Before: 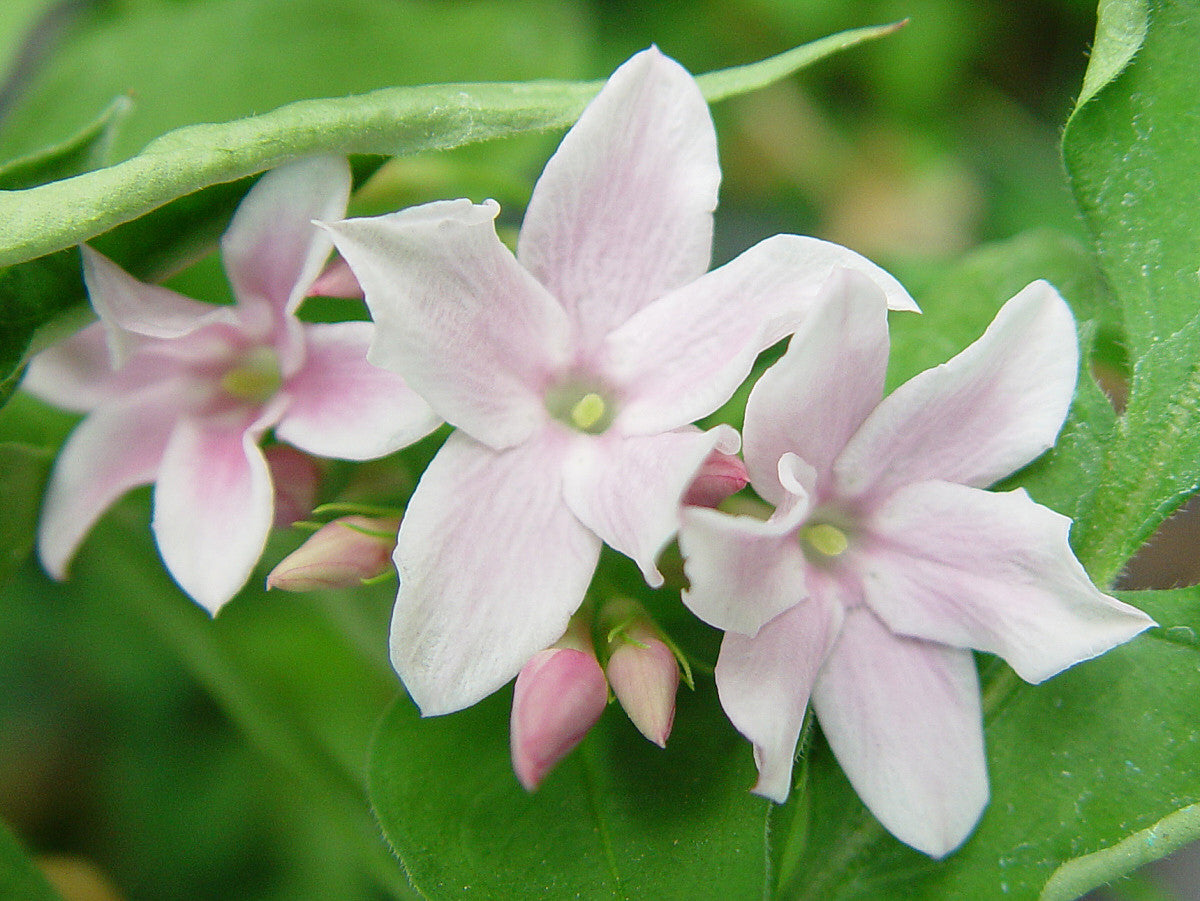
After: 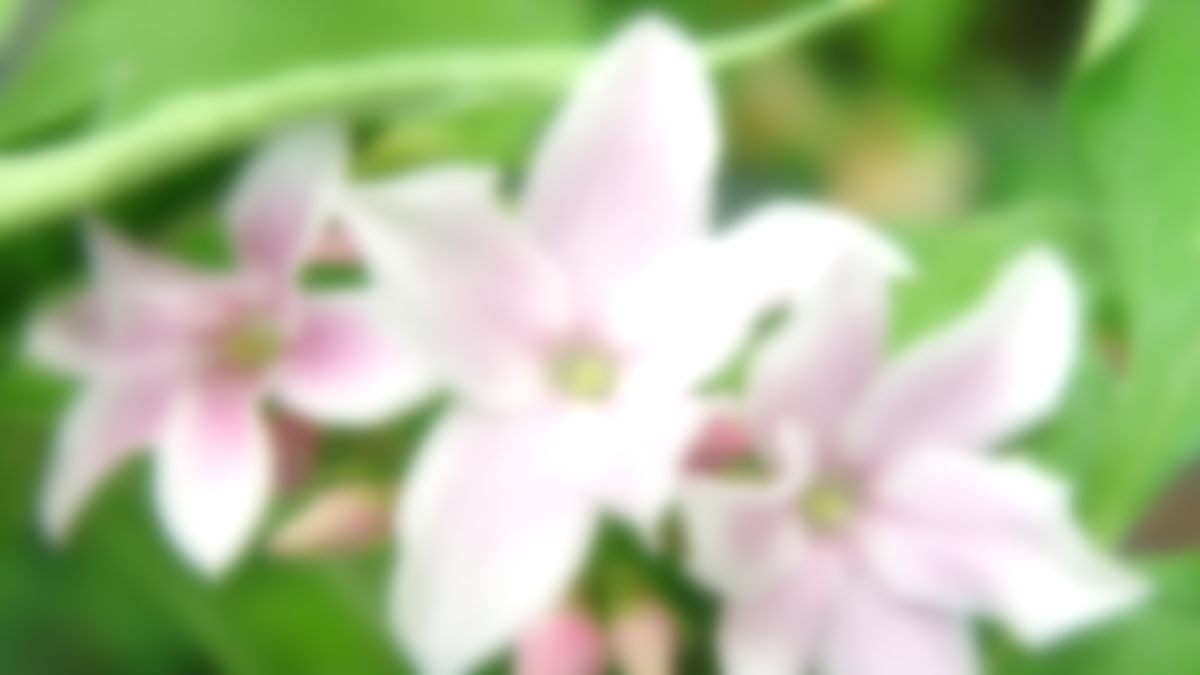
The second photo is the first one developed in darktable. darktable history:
crop: top 3.857%, bottom 21.132%
exposure: black level correction 0, exposure 0.5 EV, compensate highlight preservation false
lowpass: on, module defaults
